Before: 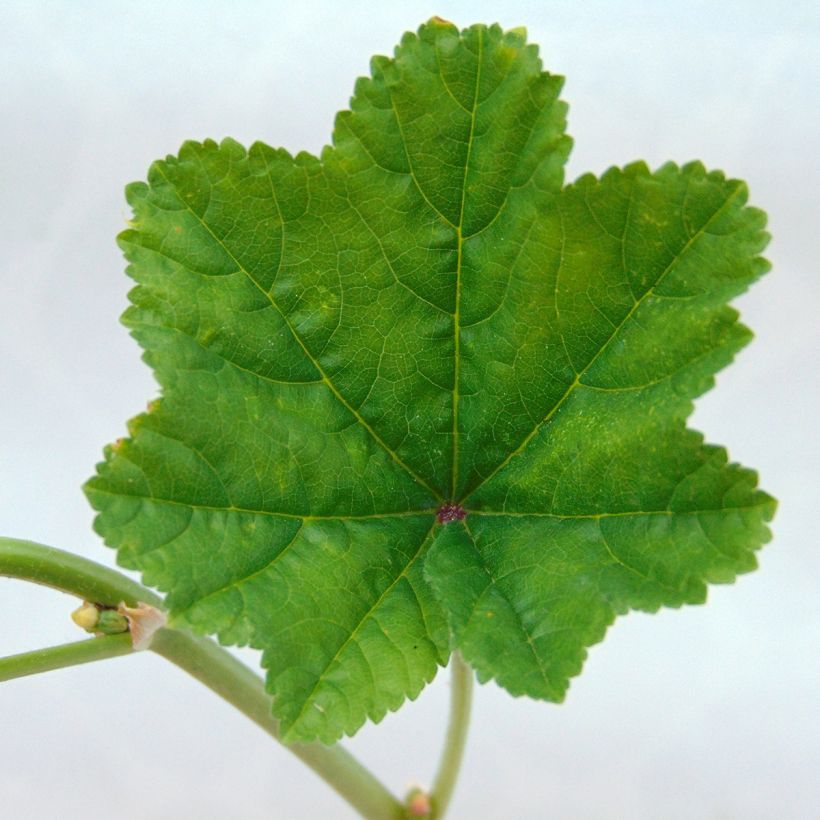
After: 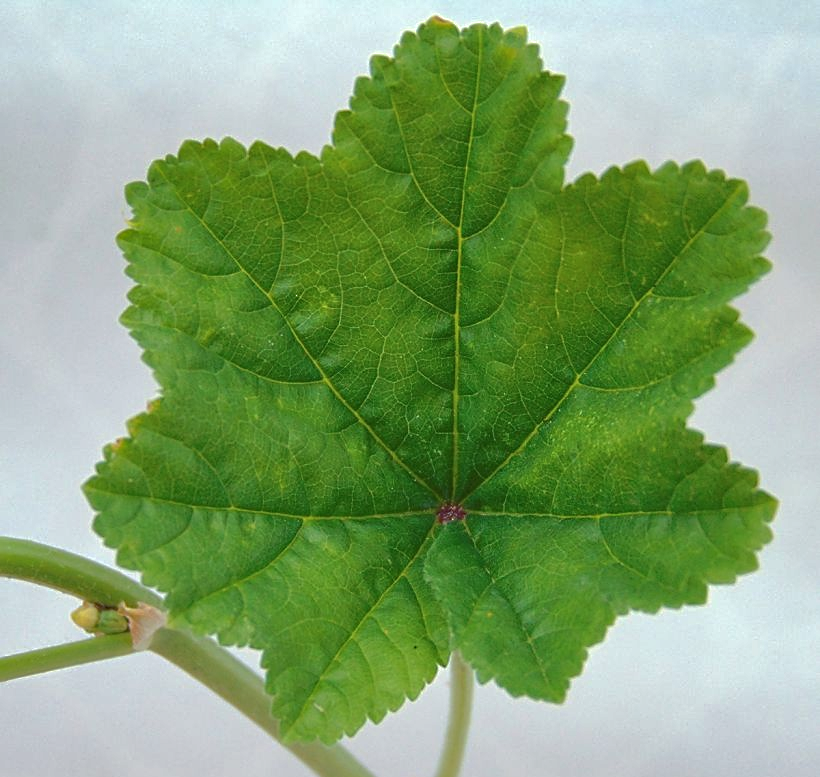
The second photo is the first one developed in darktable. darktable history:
crop and rotate: top 0.002%, bottom 5.144%
contrast brightness saturation: saturation -0.06
shadows and highlights: shadows 60.35, highlights -59.96
sharpen: on, module defaults
